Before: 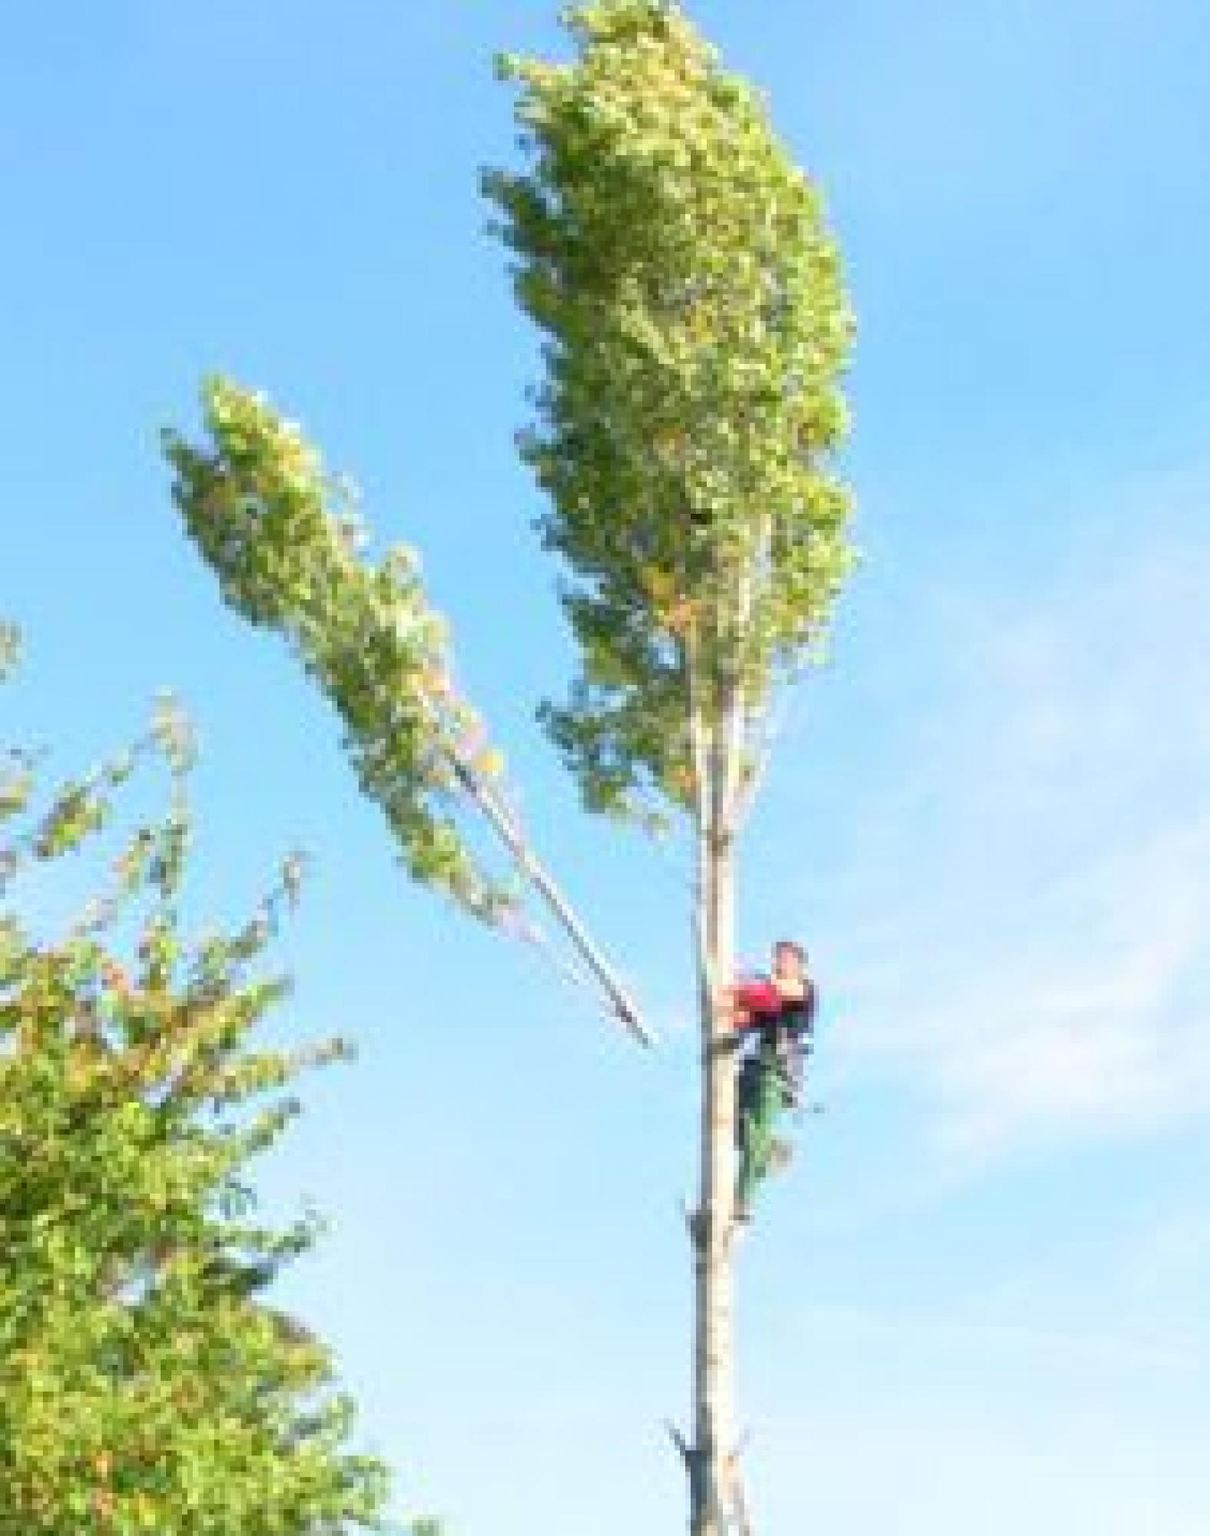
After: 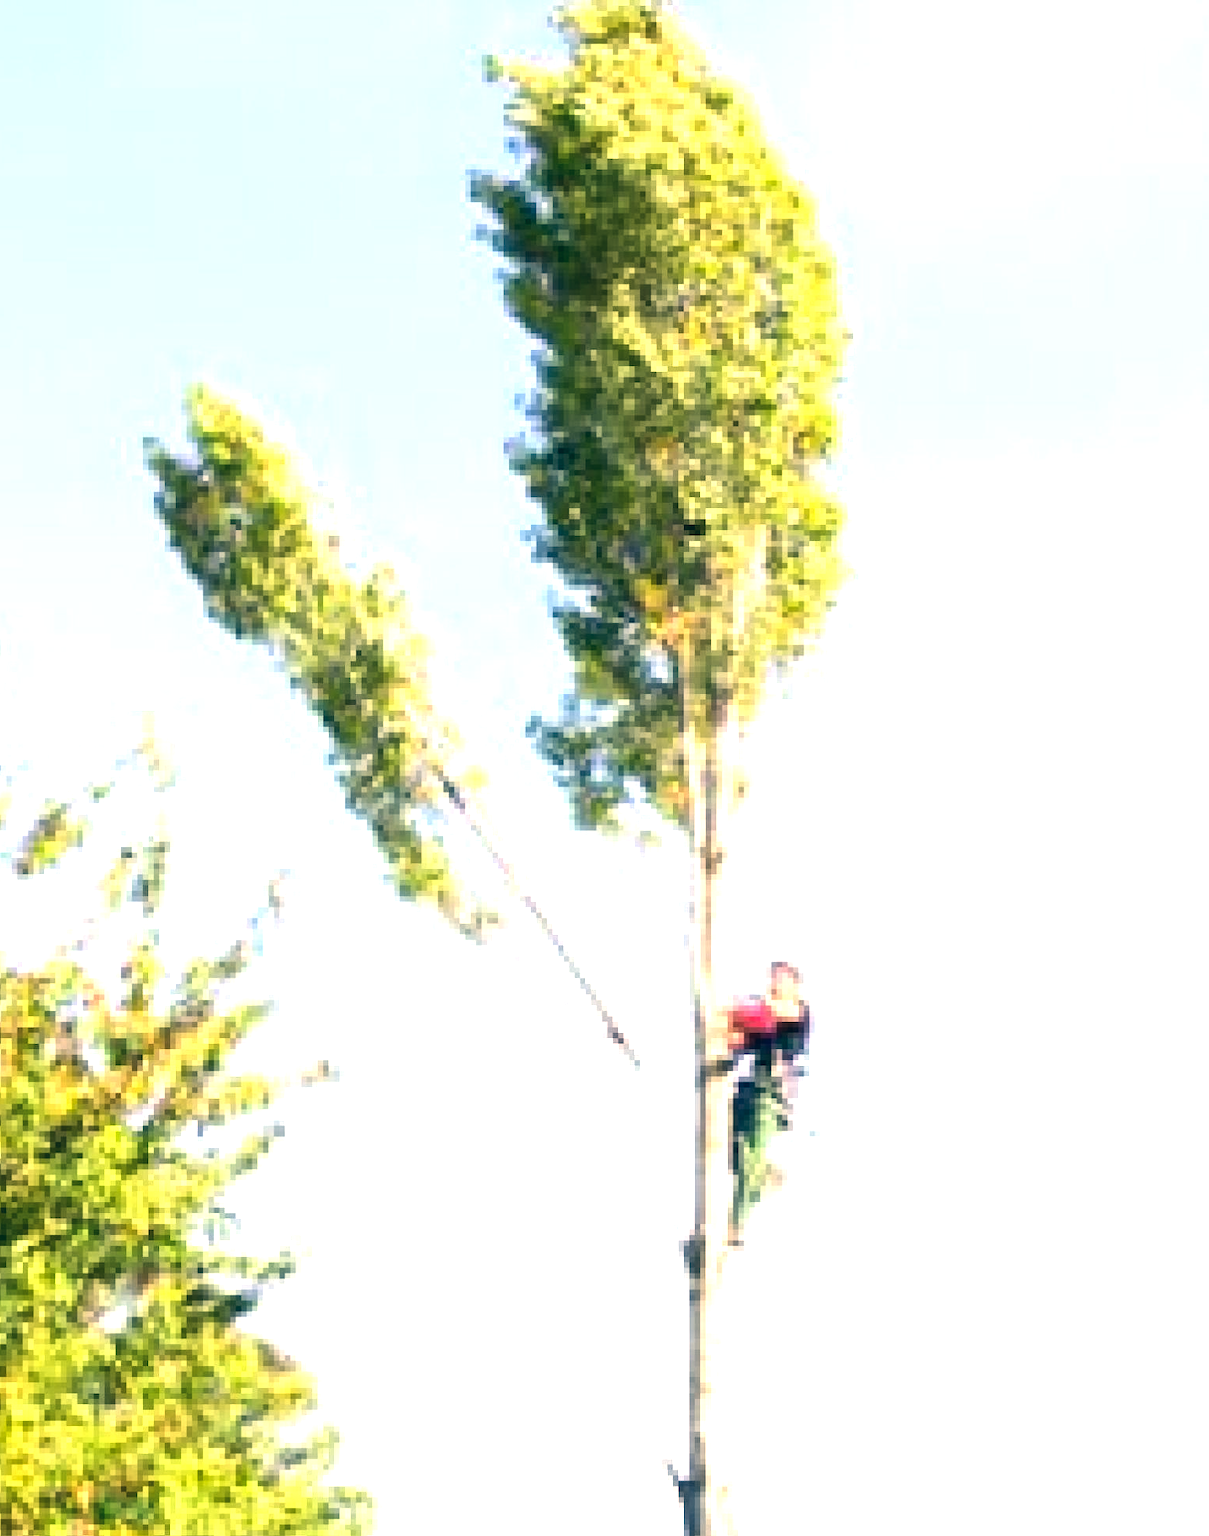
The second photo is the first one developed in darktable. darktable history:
crop: left 1.743%, right 0.268%, bottom 2.011%
color correction: highlights a* 10.32, highlights b* 14.66, shadows a* -9.59, shadows b* -15.02
tone equalizer: -8 EV -1.08 EV, -7 EV -1.01 EV, -6 EV -0.867 EV, -5 EV -0.578 EV, -3 EV 0.578 EV, -2 EV 0.867 EV, -1 EV 1.01 EV, +0 EV 1.08 EV, edges refinement/feathering 500, mask exposure compensation -1.57 EV, preserve details no
